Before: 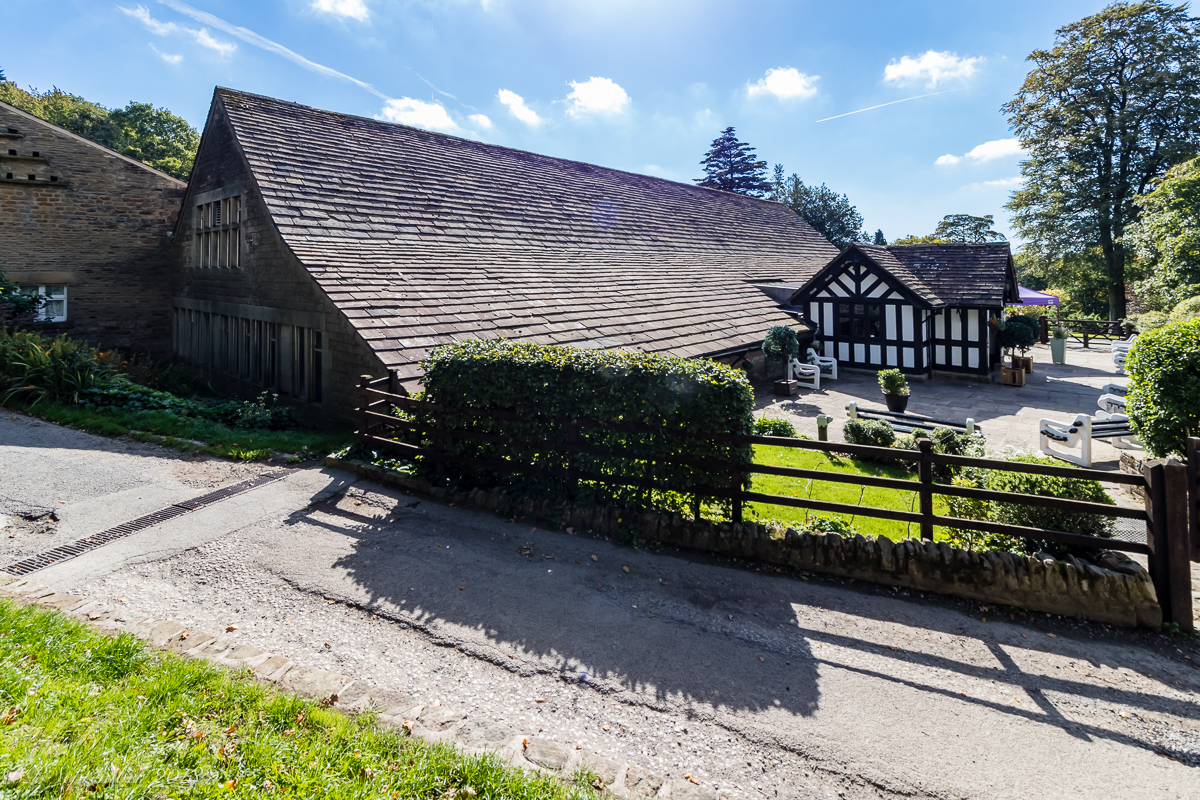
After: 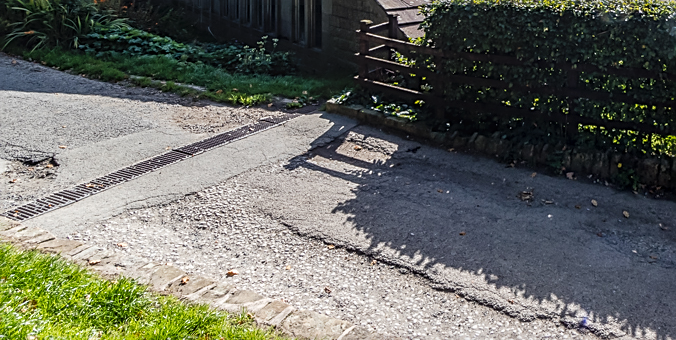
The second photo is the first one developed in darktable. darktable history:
sharpen: on, module defaults
crop: top 44.483%, right 43.593%, bottom 12.892%
local contrast: highlights 0%, shadows 0%, detail 133%
